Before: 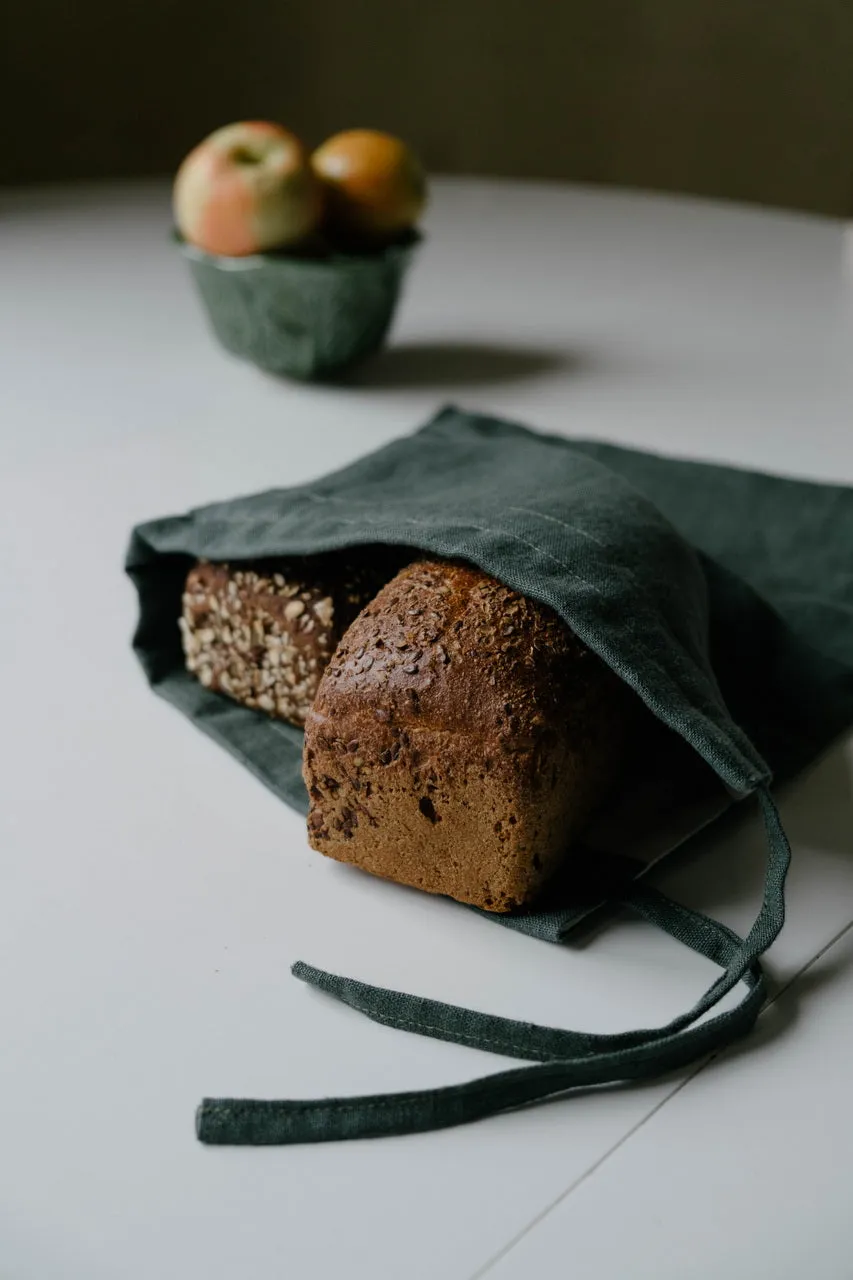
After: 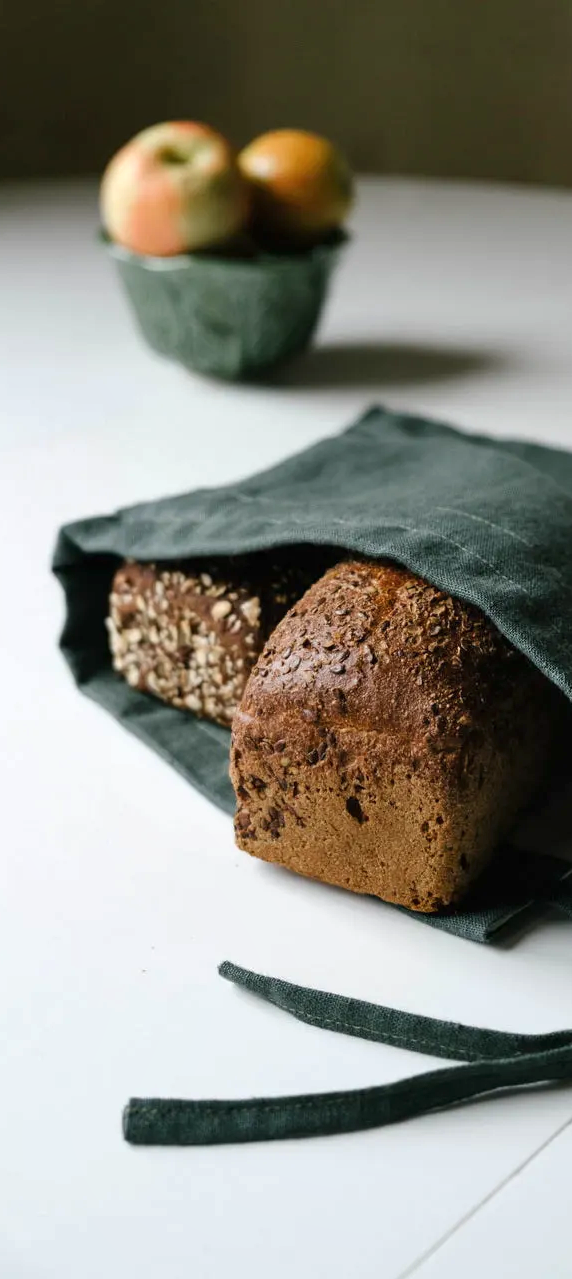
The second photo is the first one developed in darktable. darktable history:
shadows and highlights: shadows 37.11, highlights -28.08, soften with gaussian
exposure: black level correction 0, exposure 0.691 EV, compensate highlight preservation false
crop and rotate: left 8.591%, right 24.348%
